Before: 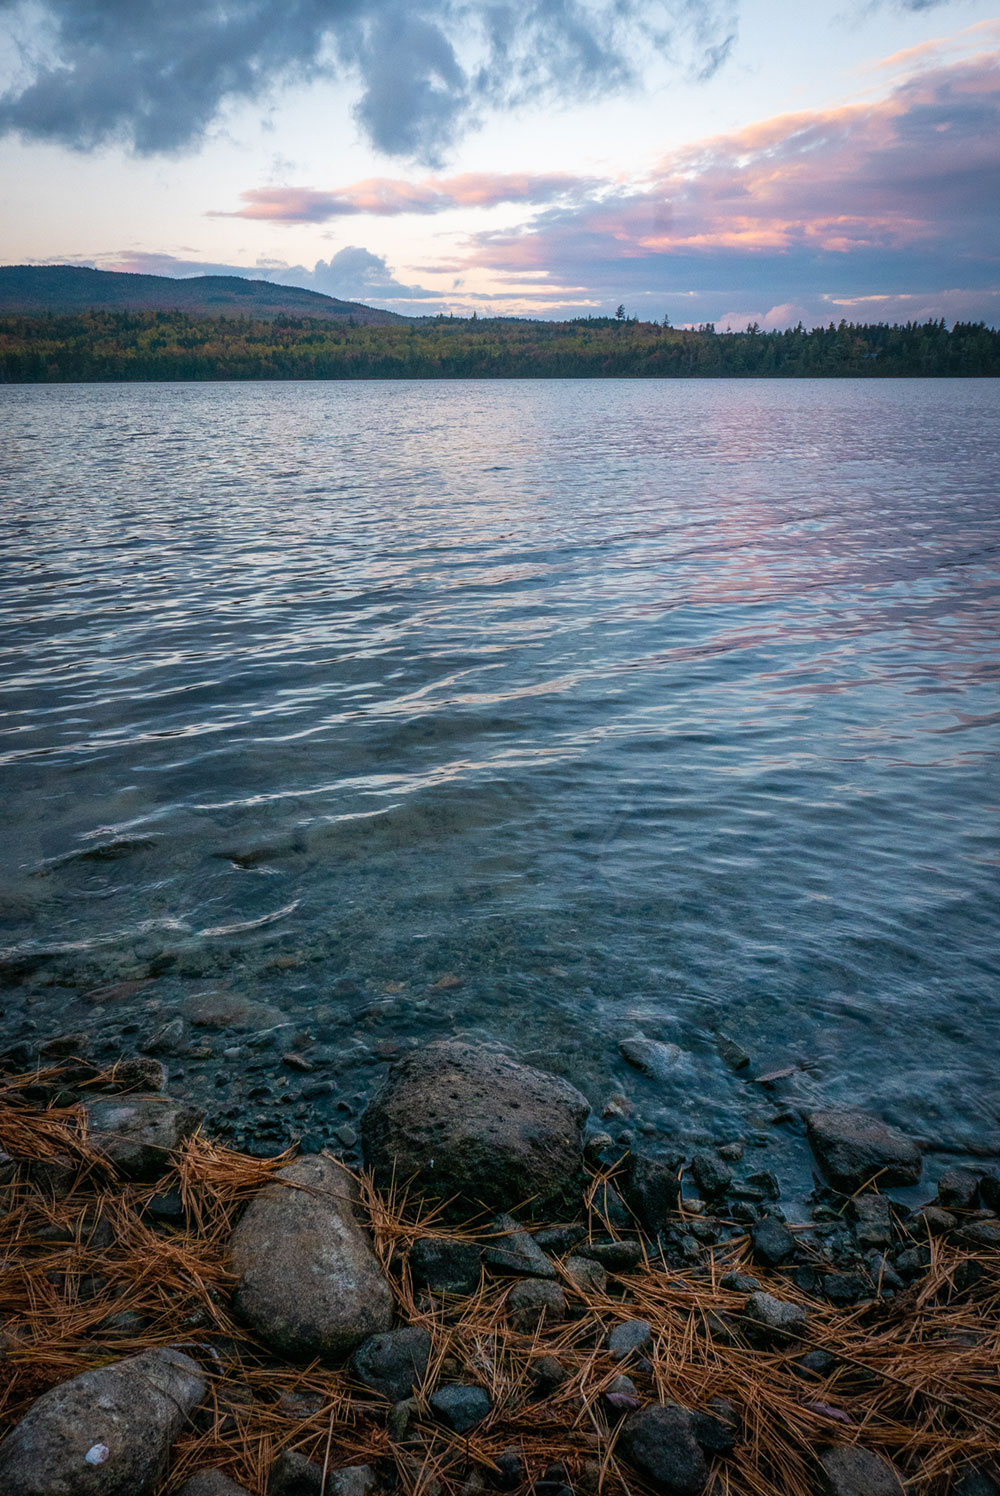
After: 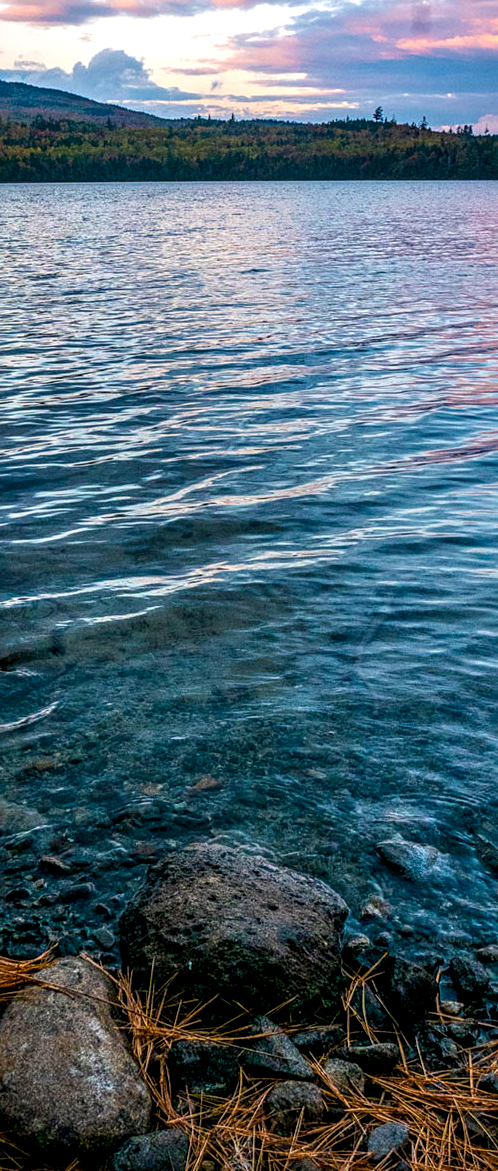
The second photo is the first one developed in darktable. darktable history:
crop and rotate: angle 0.02°, left 24.238%, top 13.239%, right 25.84%, bottom 8.383%
local contrast: highlights 60%, shadows 60%, detail 160%
sharpen: amount 0.203
color balance rgb: shadows lift › luminance -19.942%, perceptual saturation grading › global saturation 30.001%, global vibrance 31.853%
